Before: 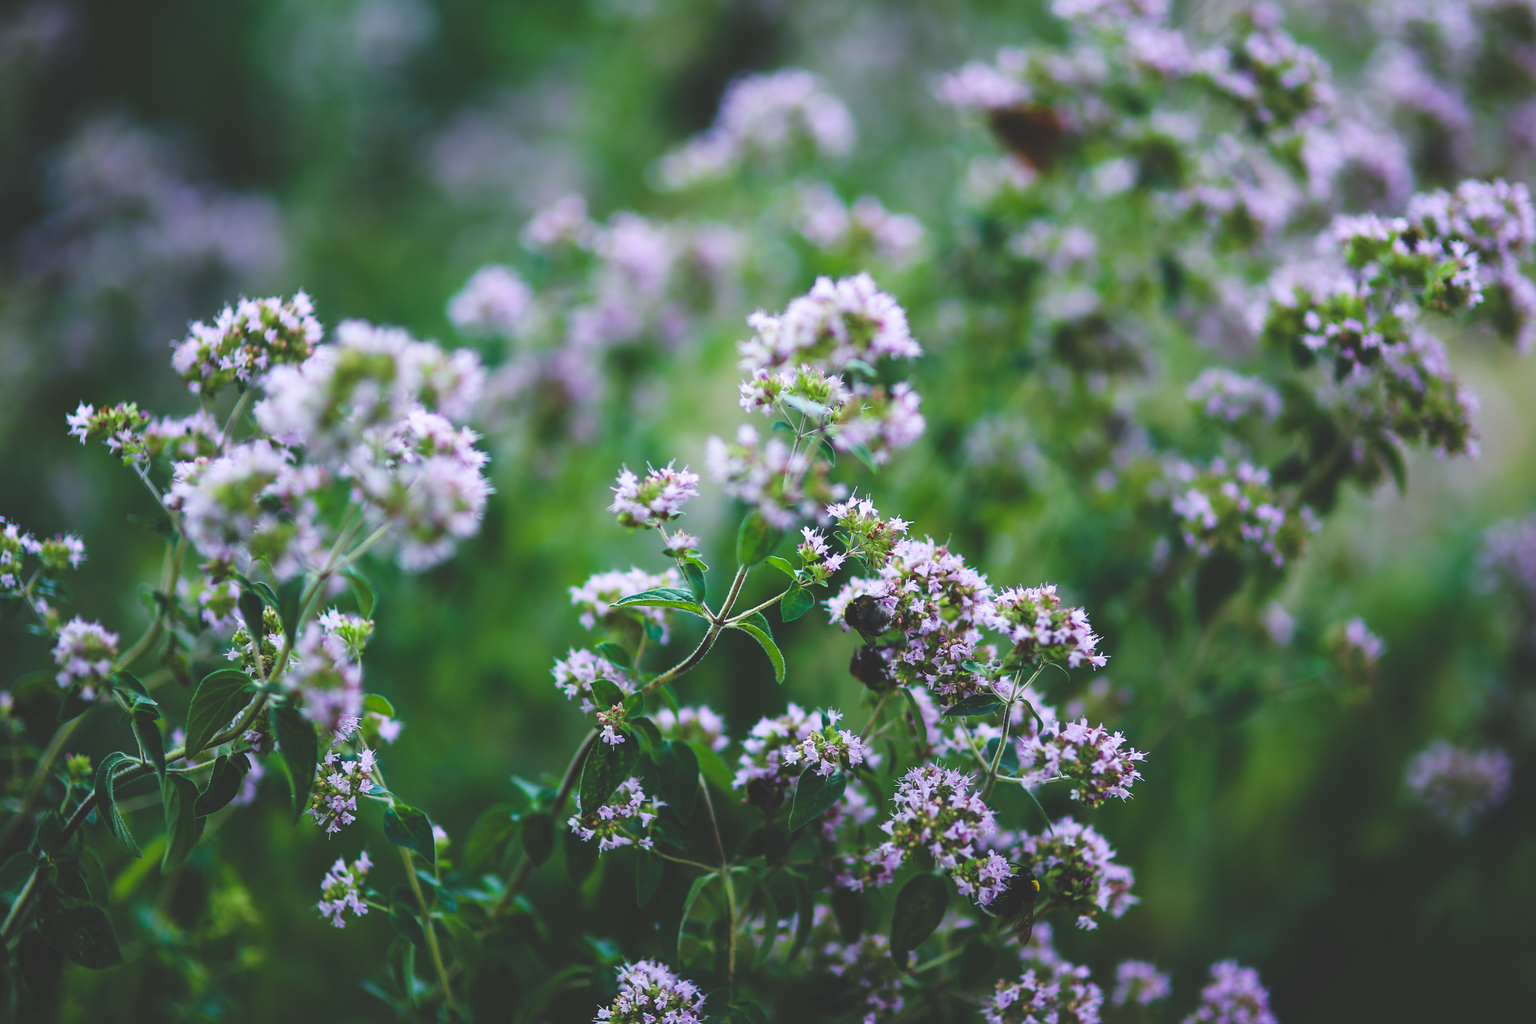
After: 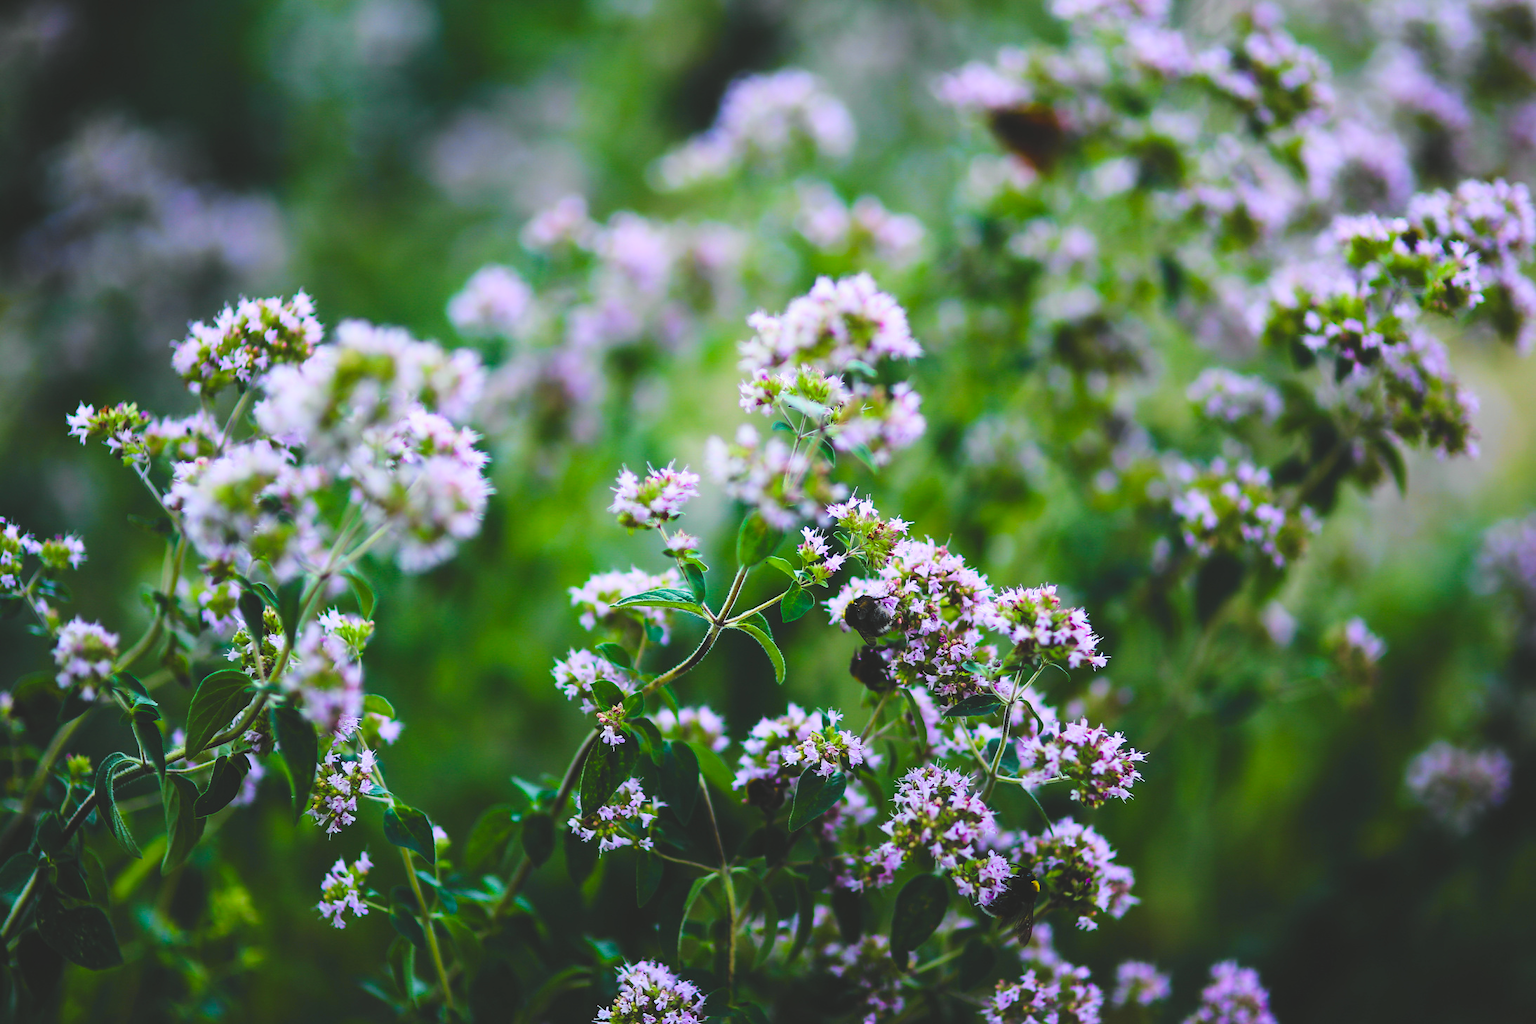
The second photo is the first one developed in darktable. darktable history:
tone curve: curves: ch0 [(0, 0) (0.037, 0.025) (0.131, 0.093) (0.275, 0.256) (0.476, 0.517) (0.607, 0.667) (0.691, 0.745) (0.789, 0.836) (0.911, 0.925) (0.997, 0.995)]; ch1 [(0, 0) (0.301, 0.3) (0.444, 0.45) (0.493, 0.495) (0.507, 0.503) (0.534, 0.533) (0.582, 0.58) (0.658, 0.693) (0.746, 0.77) (1, 1)]; ch2 [(0, 0) (0.246, 0.233) (0.36, 0.352) (0.415, 0.418) (0.476, 0.492) (0.502, 0.504) (0.525, 0.518) (0.539, 0.544) (0.586, 0.602) (0.634, 0.651) (0.706, 0.727) (0.853, 0.852) (1, 0.951)], color space Lab, independent channels, preserve colors none
exposure: compensate highlight preservation false
color balance rgb: perceptual saturation grading › global saturation 20%, global vibrance 20%
